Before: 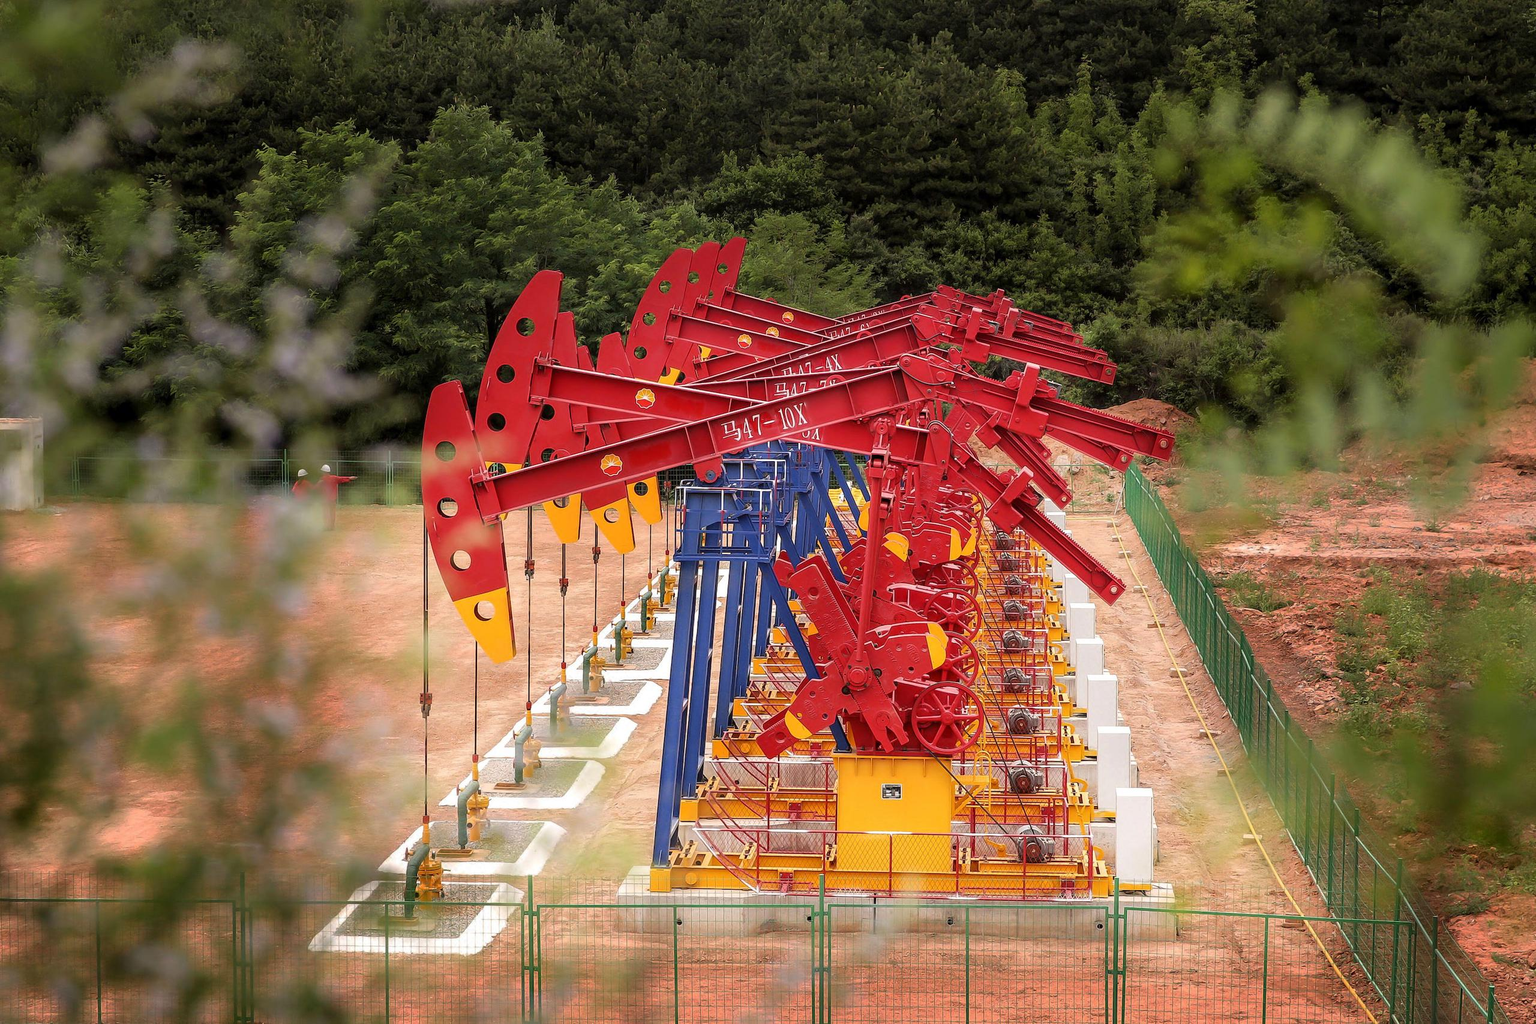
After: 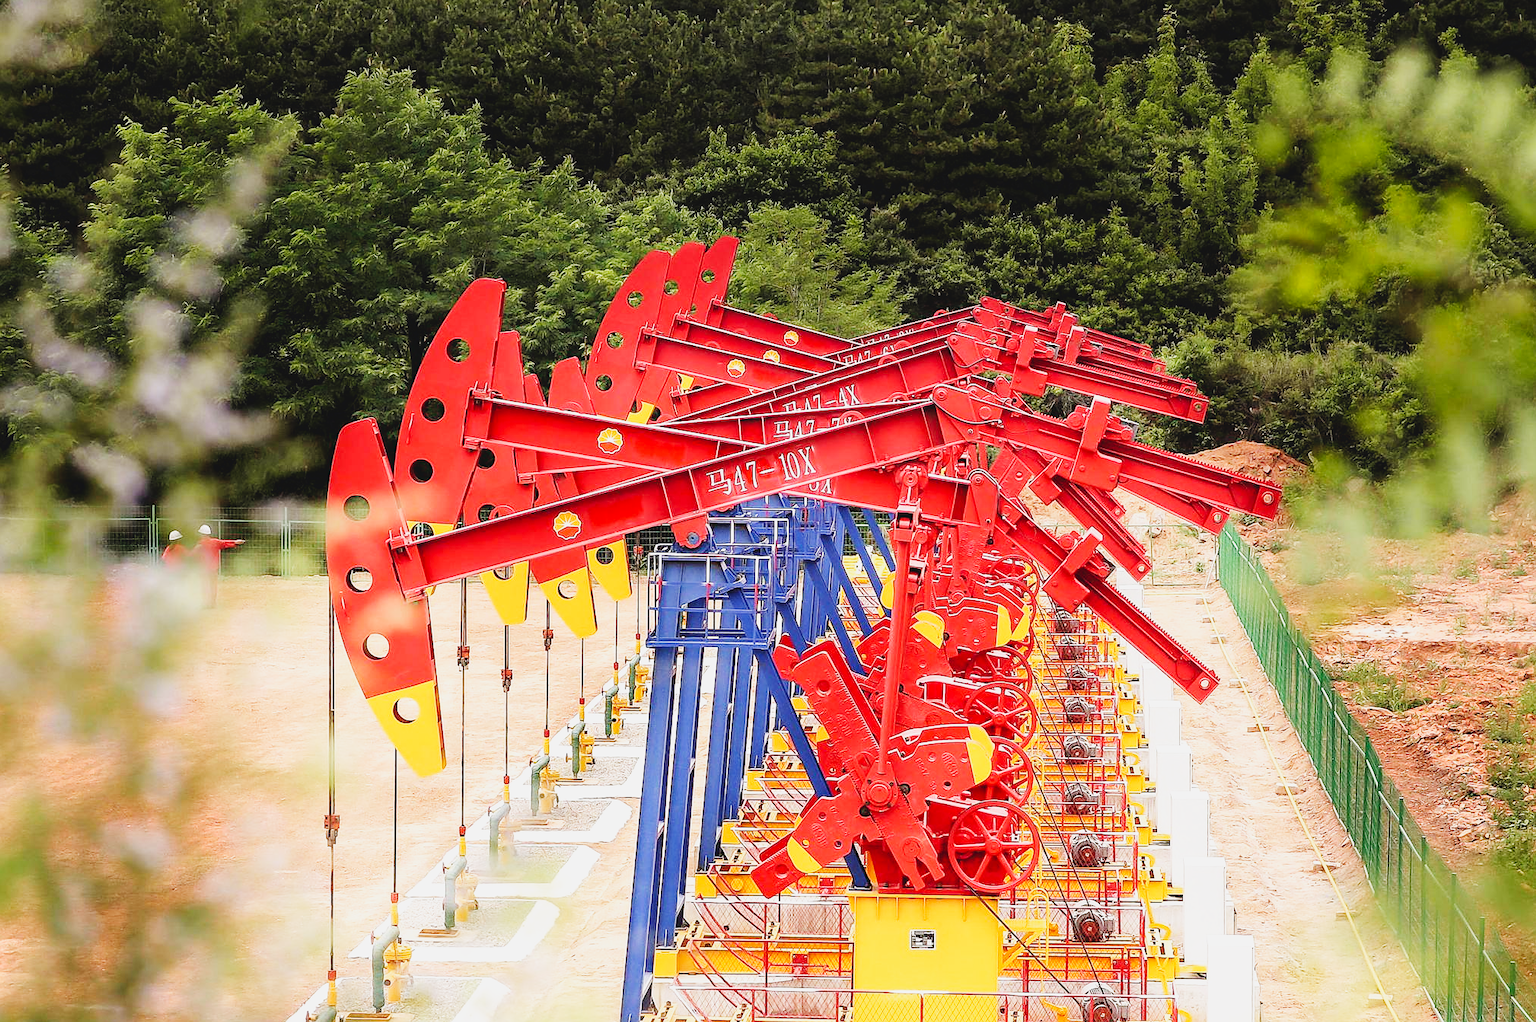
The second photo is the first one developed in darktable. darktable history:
sharpen: radius 1.046, threshold 1.052
contrast brightness saturation: contrast -0.091, saturation -0.082
crop and rotate: left 10.71%, top 4.986%, right 10.431%, bottom 16.281%
base curve: curves: ch0 [(0, 0.003) (0.001, 0.002) (0.006, 0.004) (0.02, 0.022) (0.048, 0.086) (0.094, 0.234) (0.162, 0.431) (0.258, 0.629) (0.385, 0.8) (0.548, 0.918) (0.751, 0.988) (1, 1)], preserve colors none
